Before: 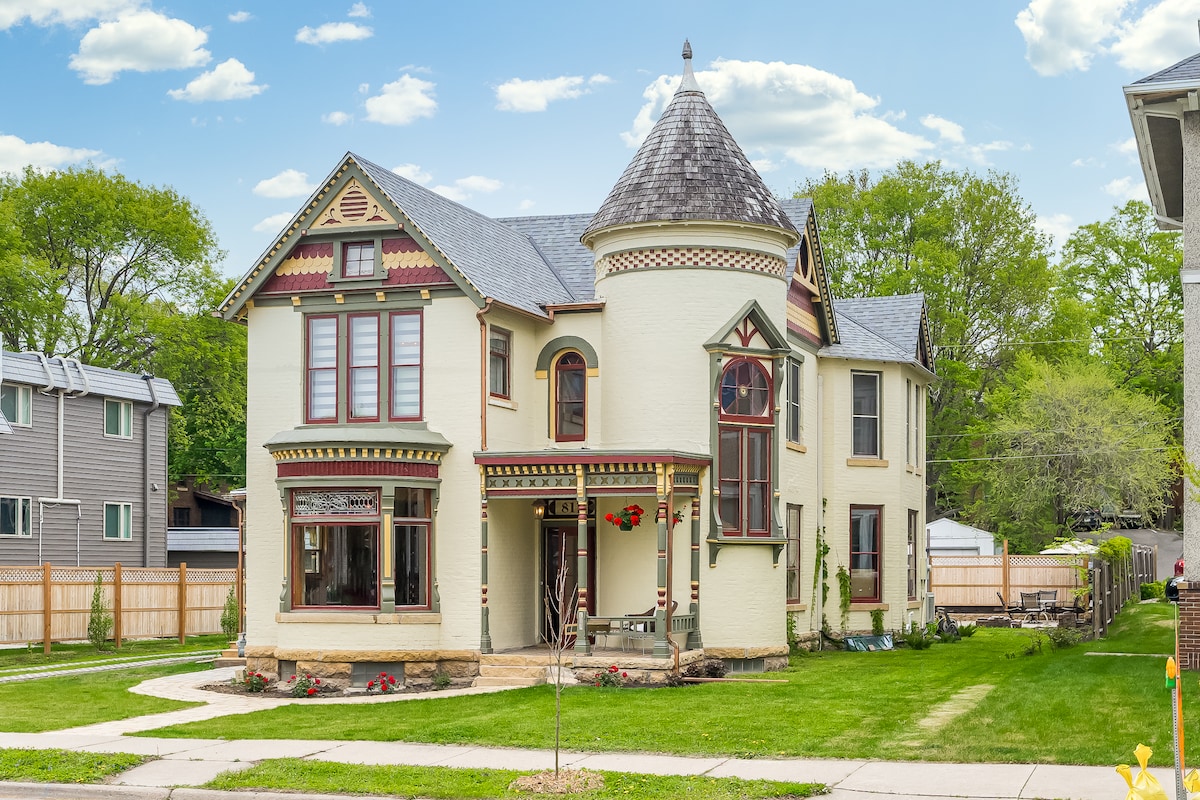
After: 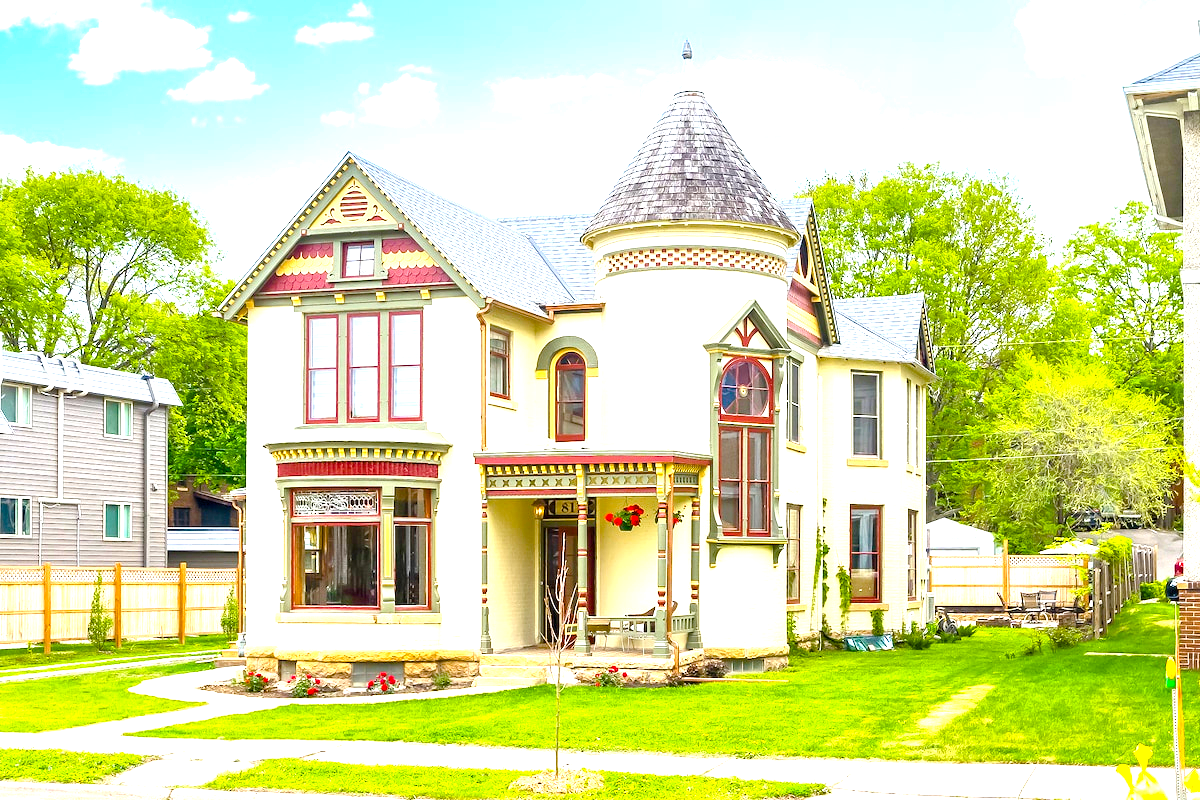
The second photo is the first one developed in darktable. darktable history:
color balance rgb: linear chroma grading › global chroma 9.862%, perceptual saturation grading › global saturation 0.512%, perceptual saturation grading › mid-tones 6.093%, perceptual saturation grading › shadows 72.316%, global vibrance 39.352%
exposure: black level correction 0, exposure 1.386 EV, compensate highlight preservation false
